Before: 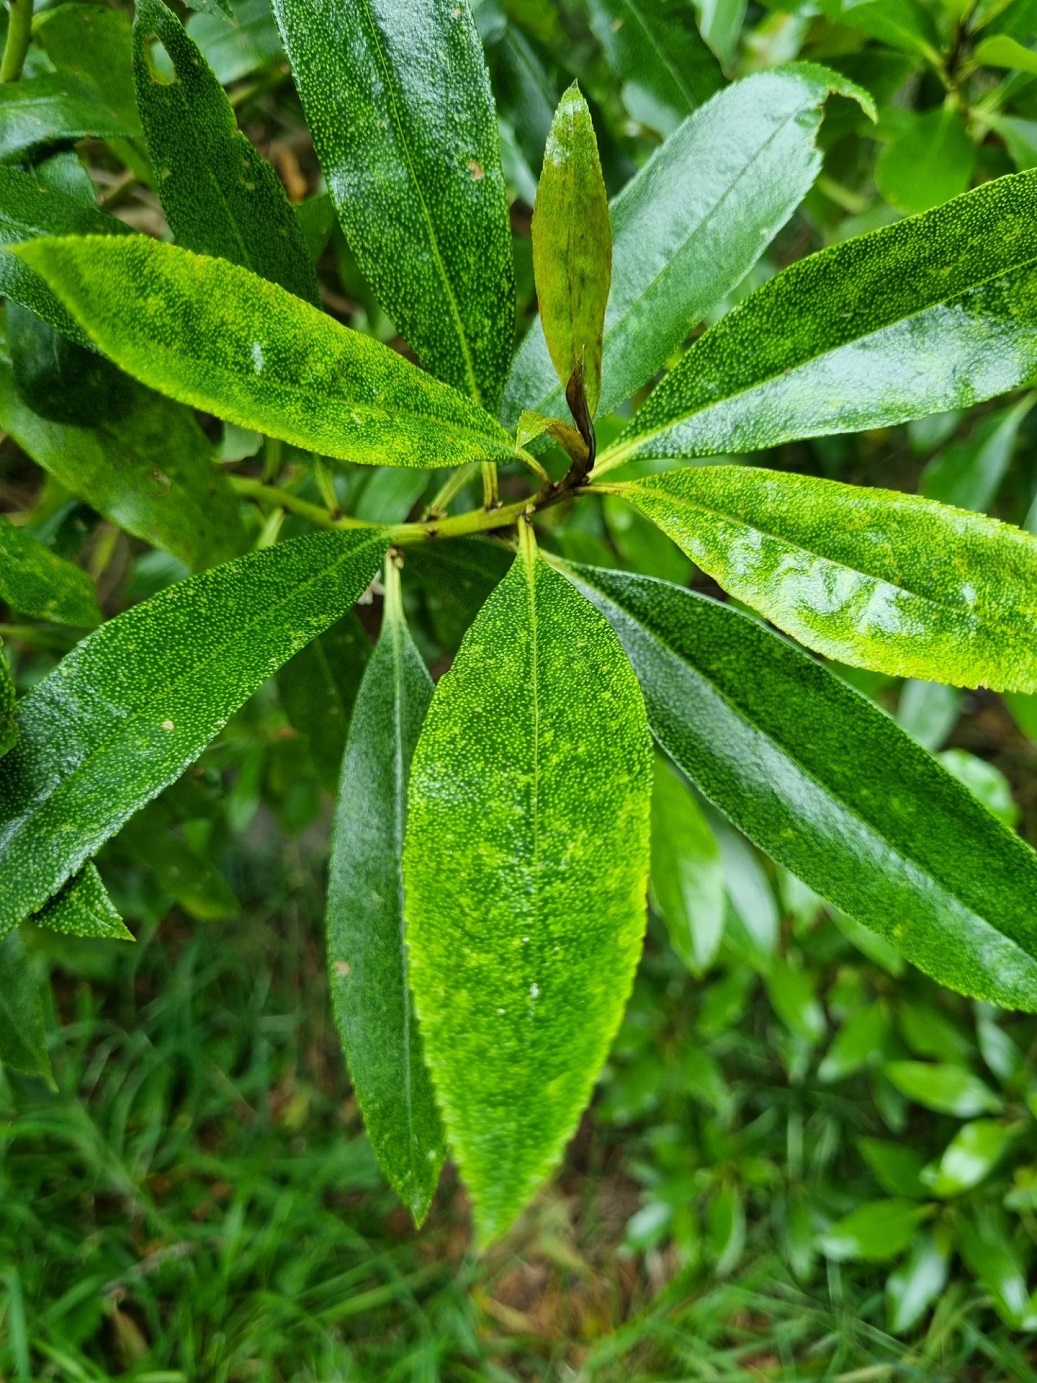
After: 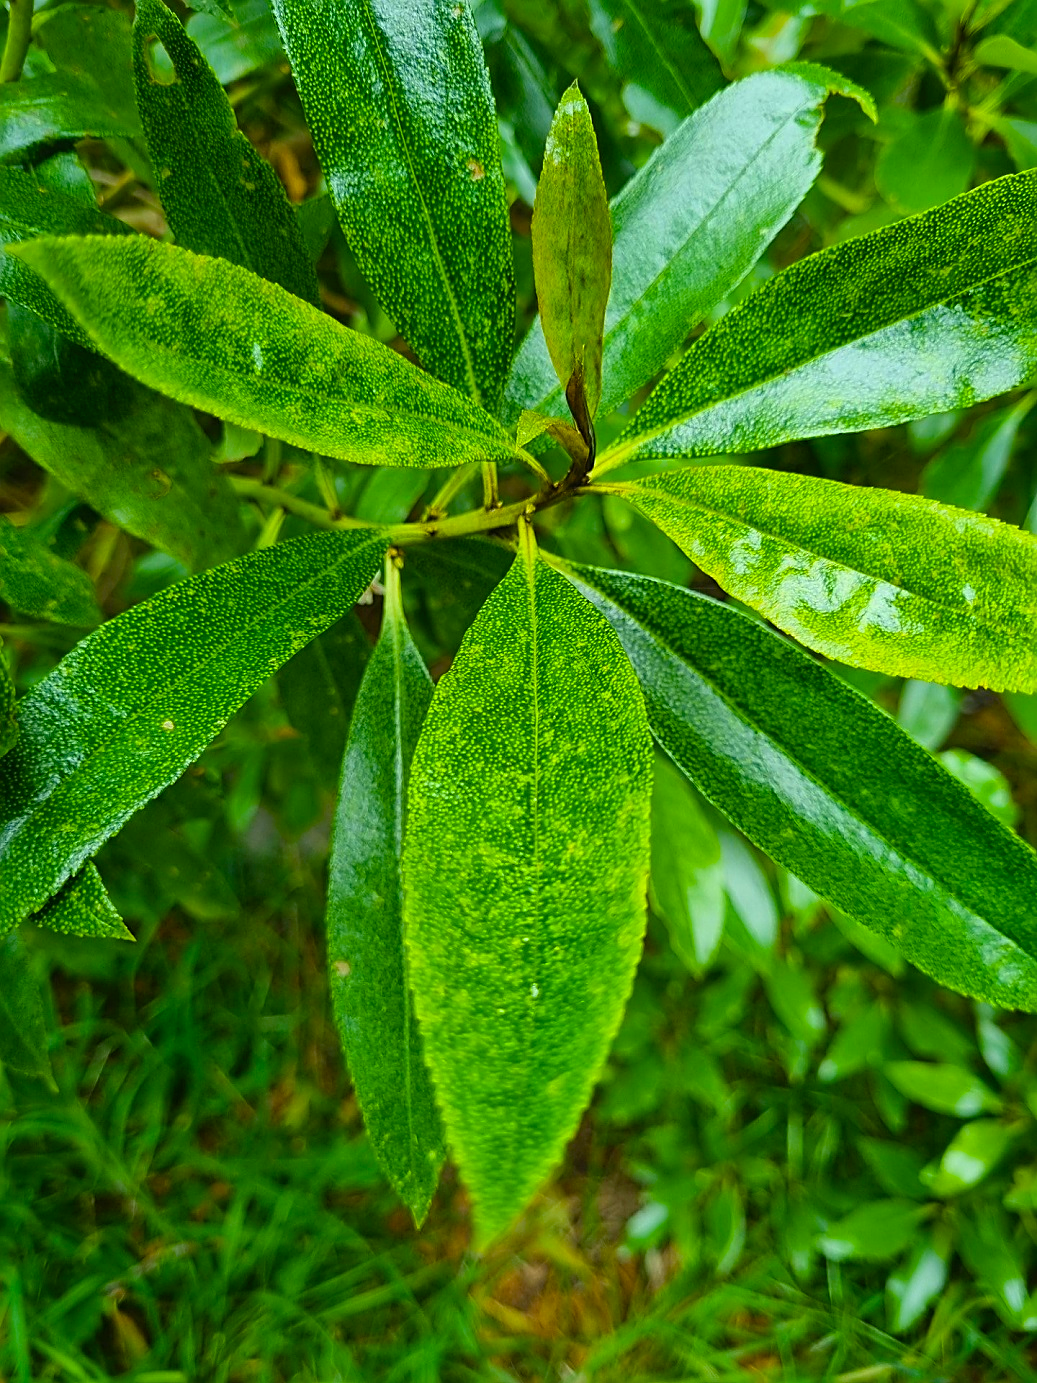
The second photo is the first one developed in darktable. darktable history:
sharpen: amount 0.556
contrast equalizer: y [[0.6 ×6], [0.55 ×6], [0 ×6], [0 ×6], [0 ×6]], mix -0.209
color balance rgb: linear chroma grading › global chroma 14.847%, perceptual saturation grading › global saturation 30.243%
